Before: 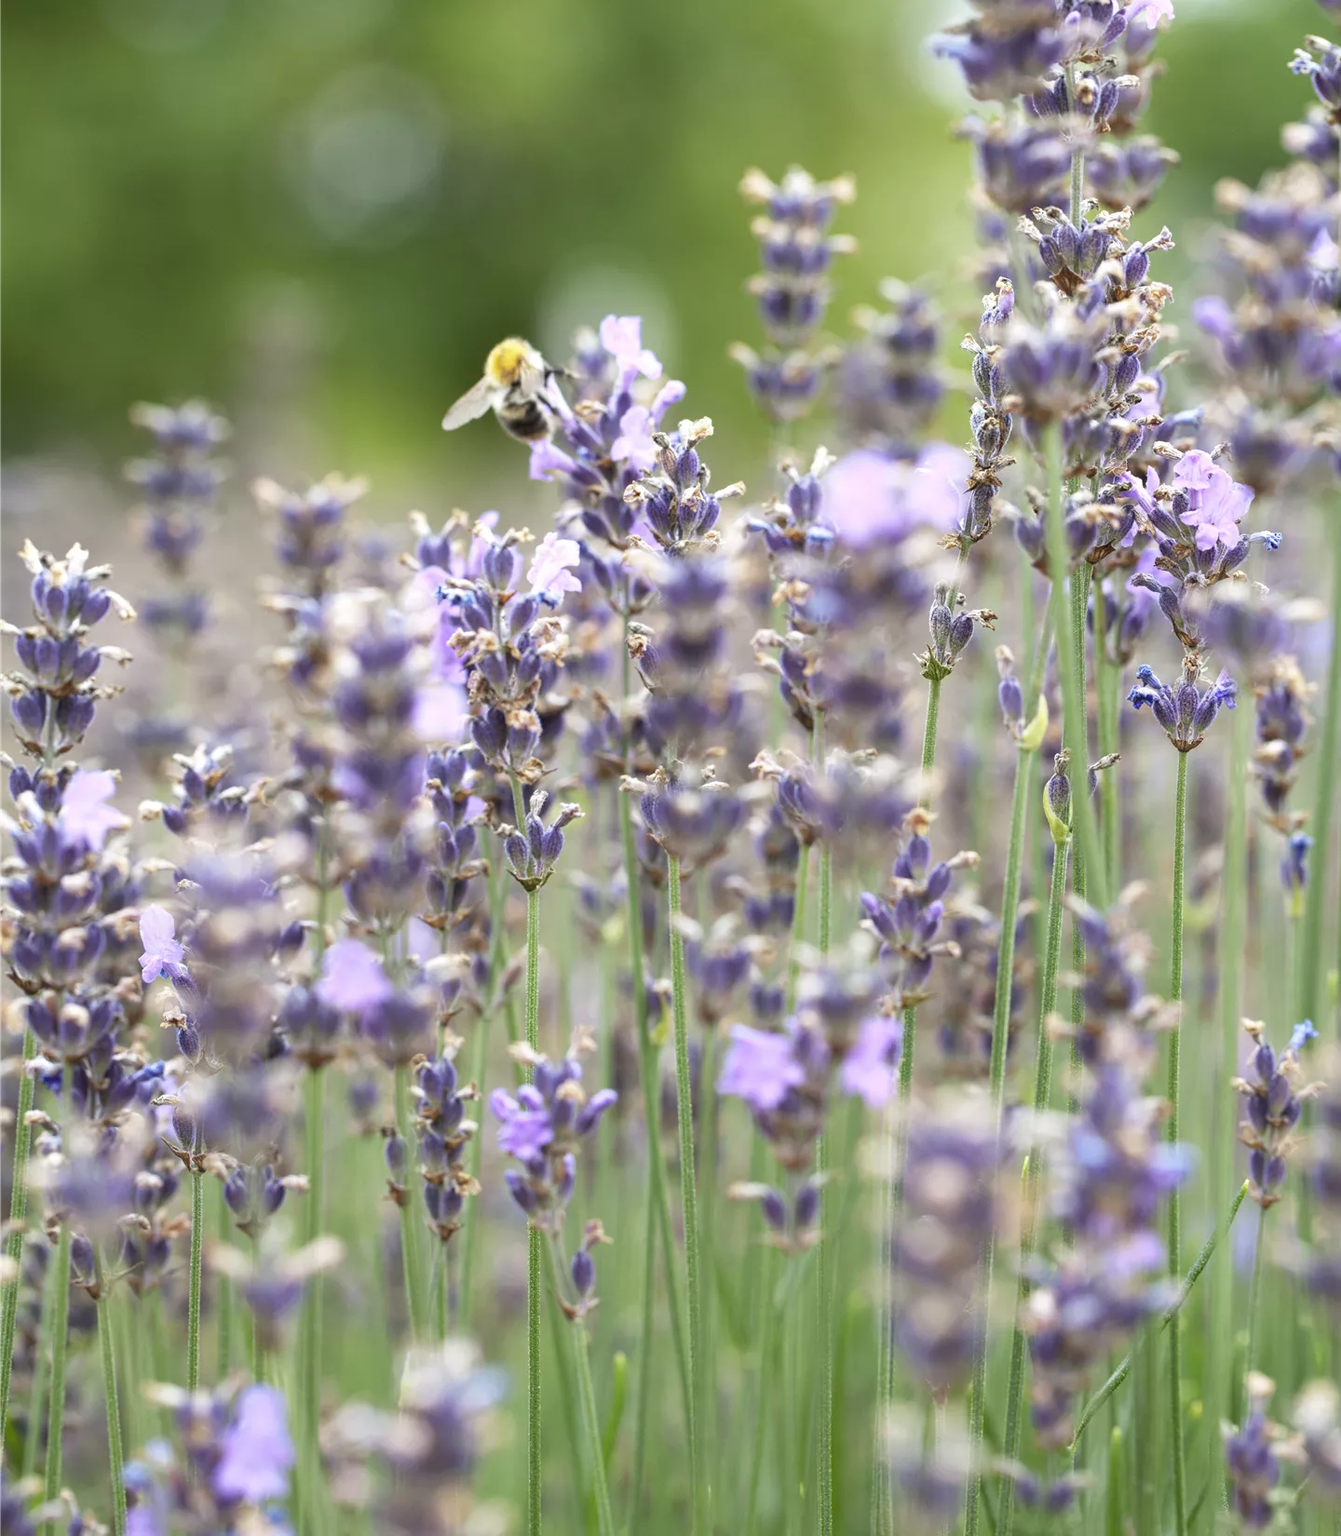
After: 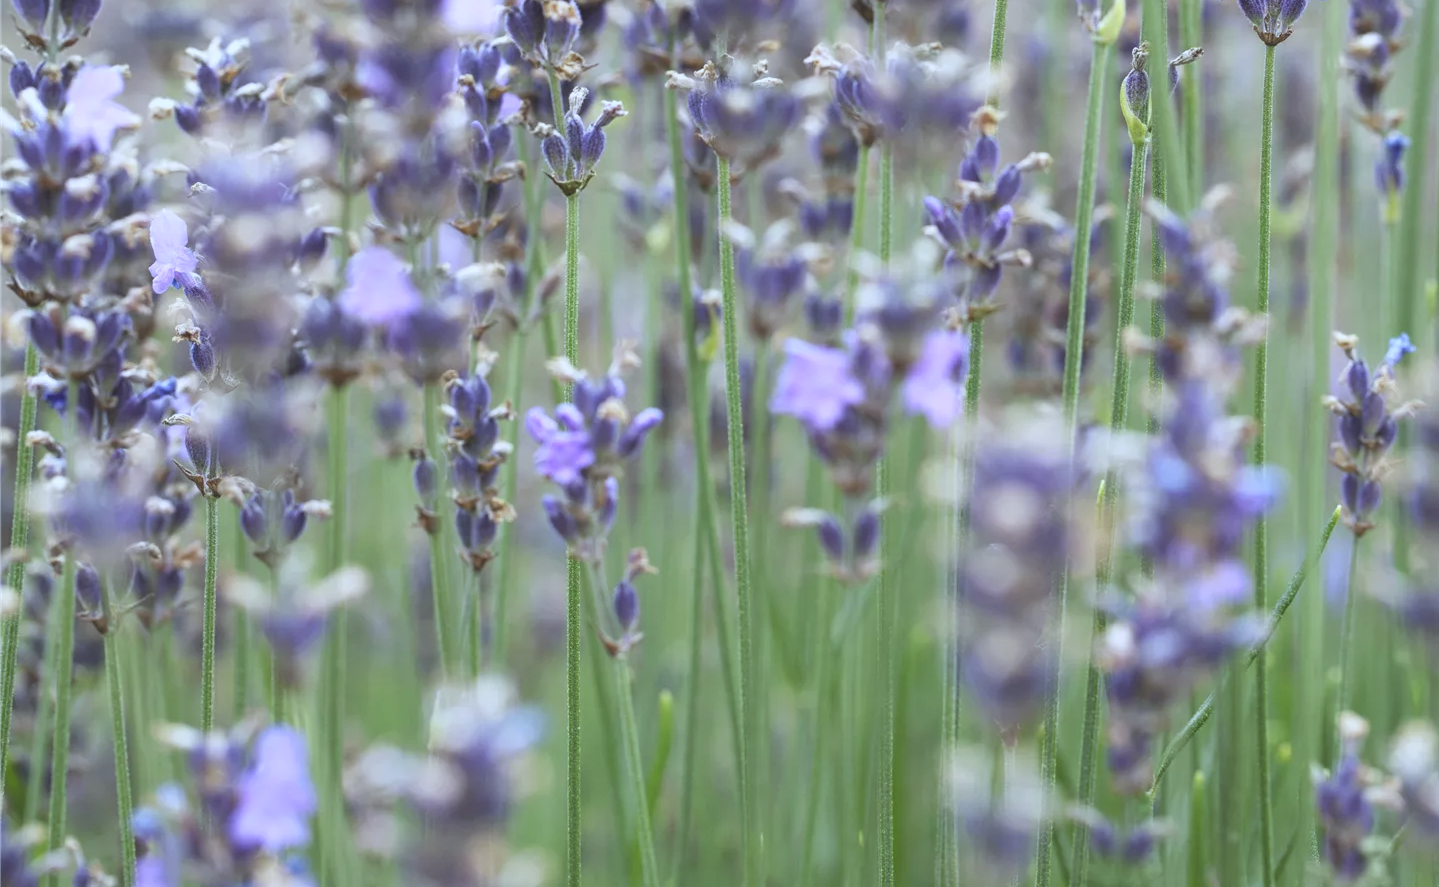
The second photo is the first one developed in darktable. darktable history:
crop and rotate: top 46.237%
exposure: black level correction -0.015, exposure -0.125 EV, compensate highlight preservation false
white balance: red 0.924, blue 1.095
